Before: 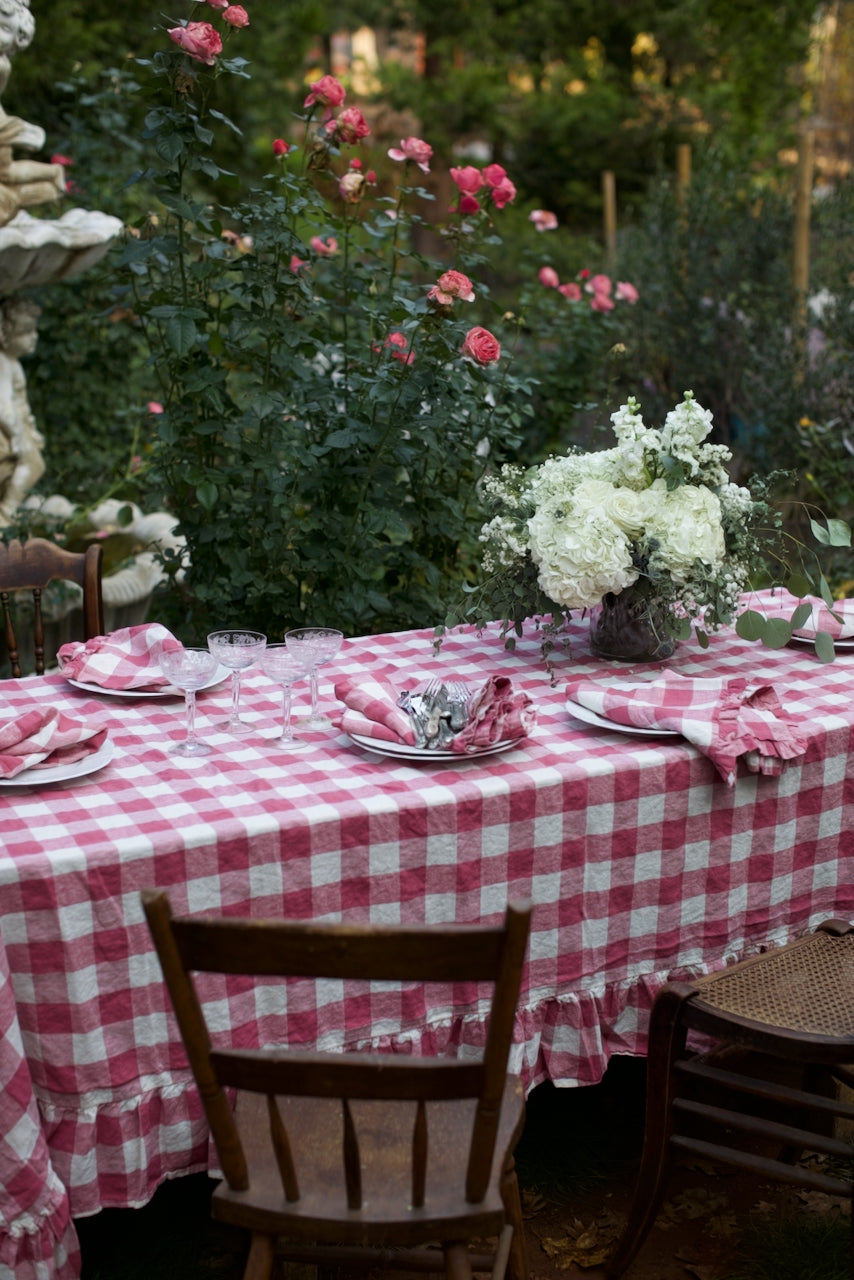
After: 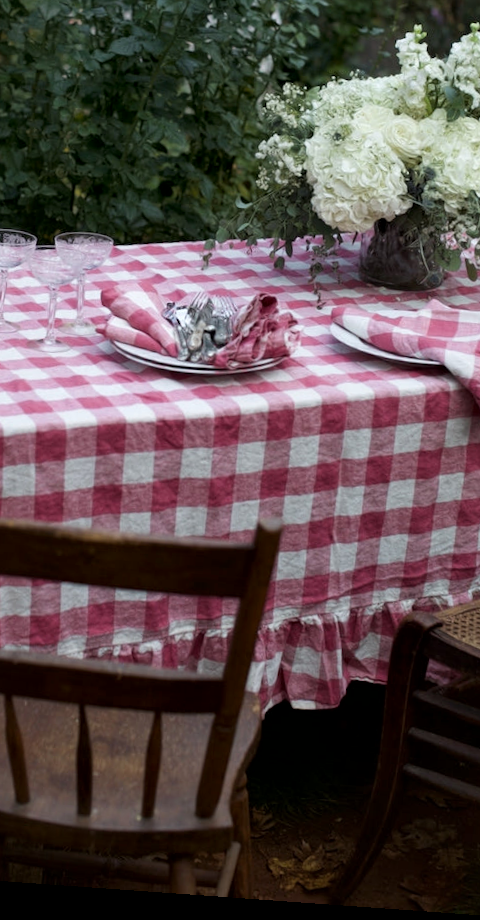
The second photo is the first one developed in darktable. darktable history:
local contrast: mode bilateral grid, contrast 20, coarseness 50, detail 120%, midtone range 0.2
rotate and perspective: rotation 4.1°, automatic cropping off
crop and rotate: left 29.237%, top 31.152%, right 19.807%
